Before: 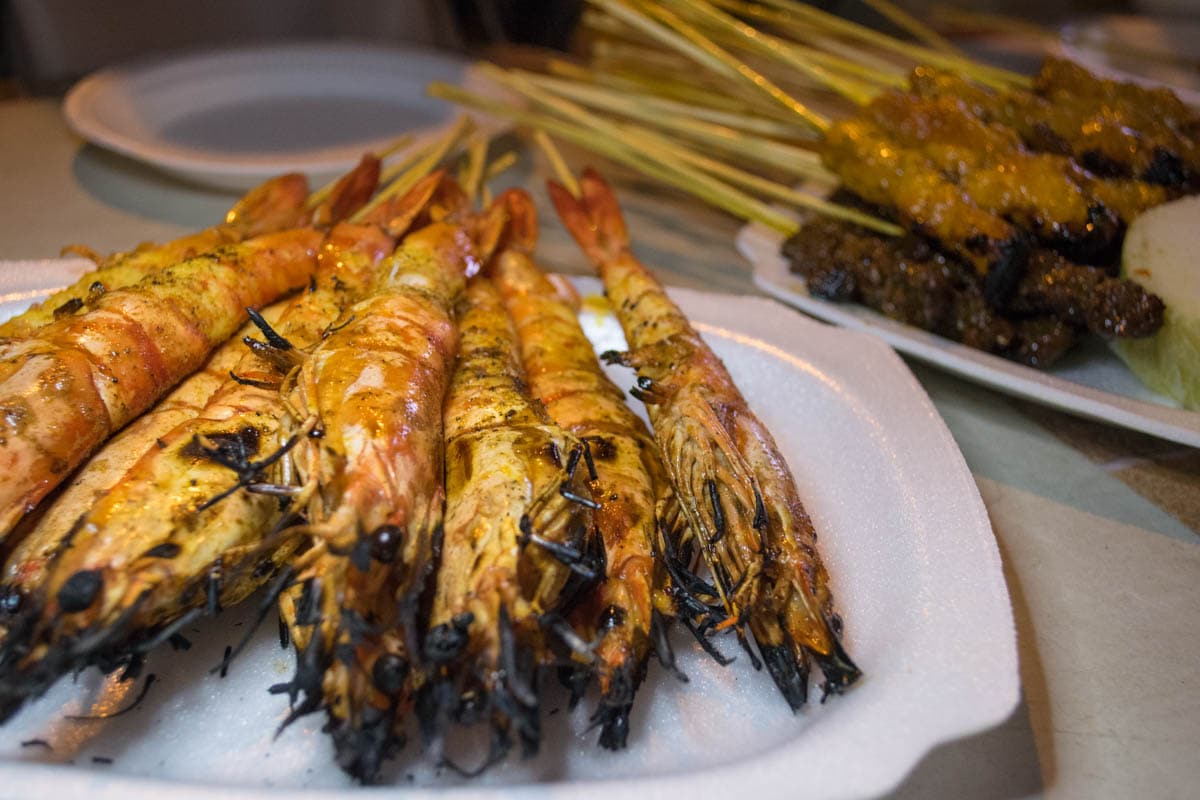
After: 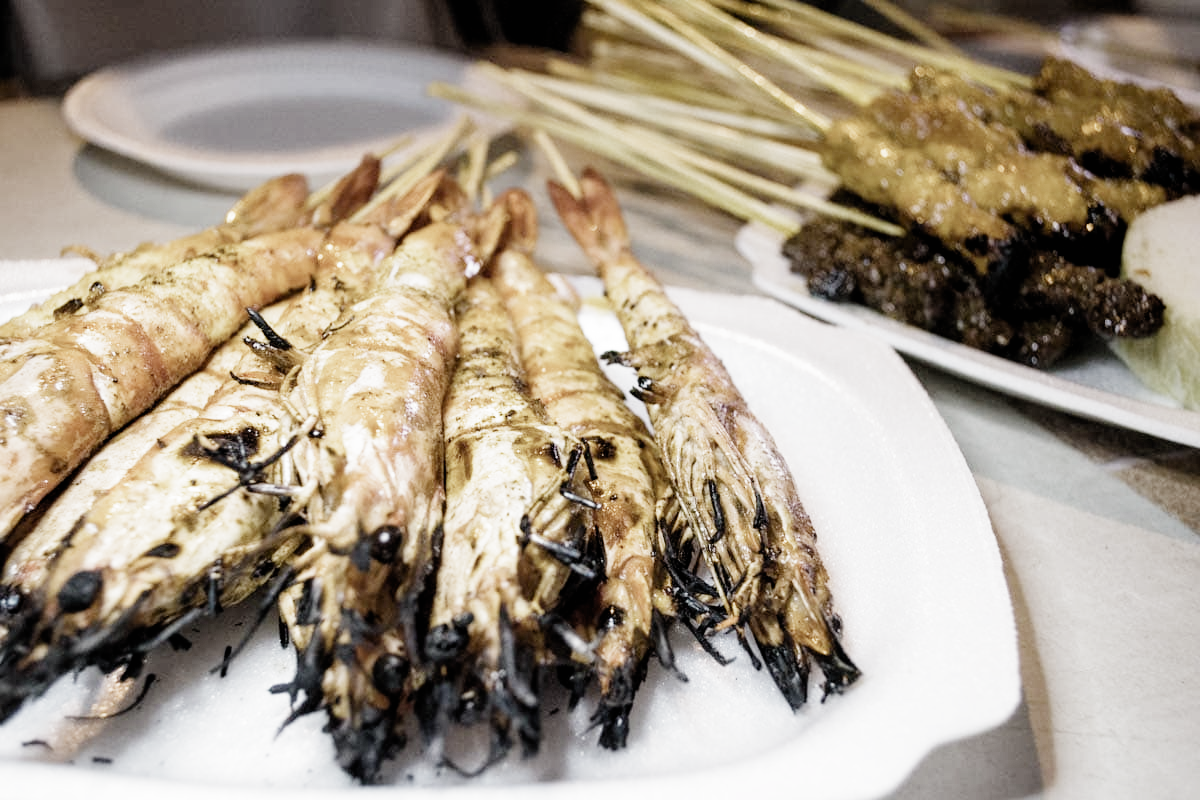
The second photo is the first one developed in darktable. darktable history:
filmic rgb: black relative exposure -5.09 EV, white relative exposure 3.97 EV, threshold 5.94 EV, hardness 2.9, contrast 1.299, highlights saturation mix -31.01%, preserve chrominance no, color science v5 (2021), enable highlight reconstruction true
exposure: black level correction 0, exposure 1.451 EV, compensate highlight preservation false
